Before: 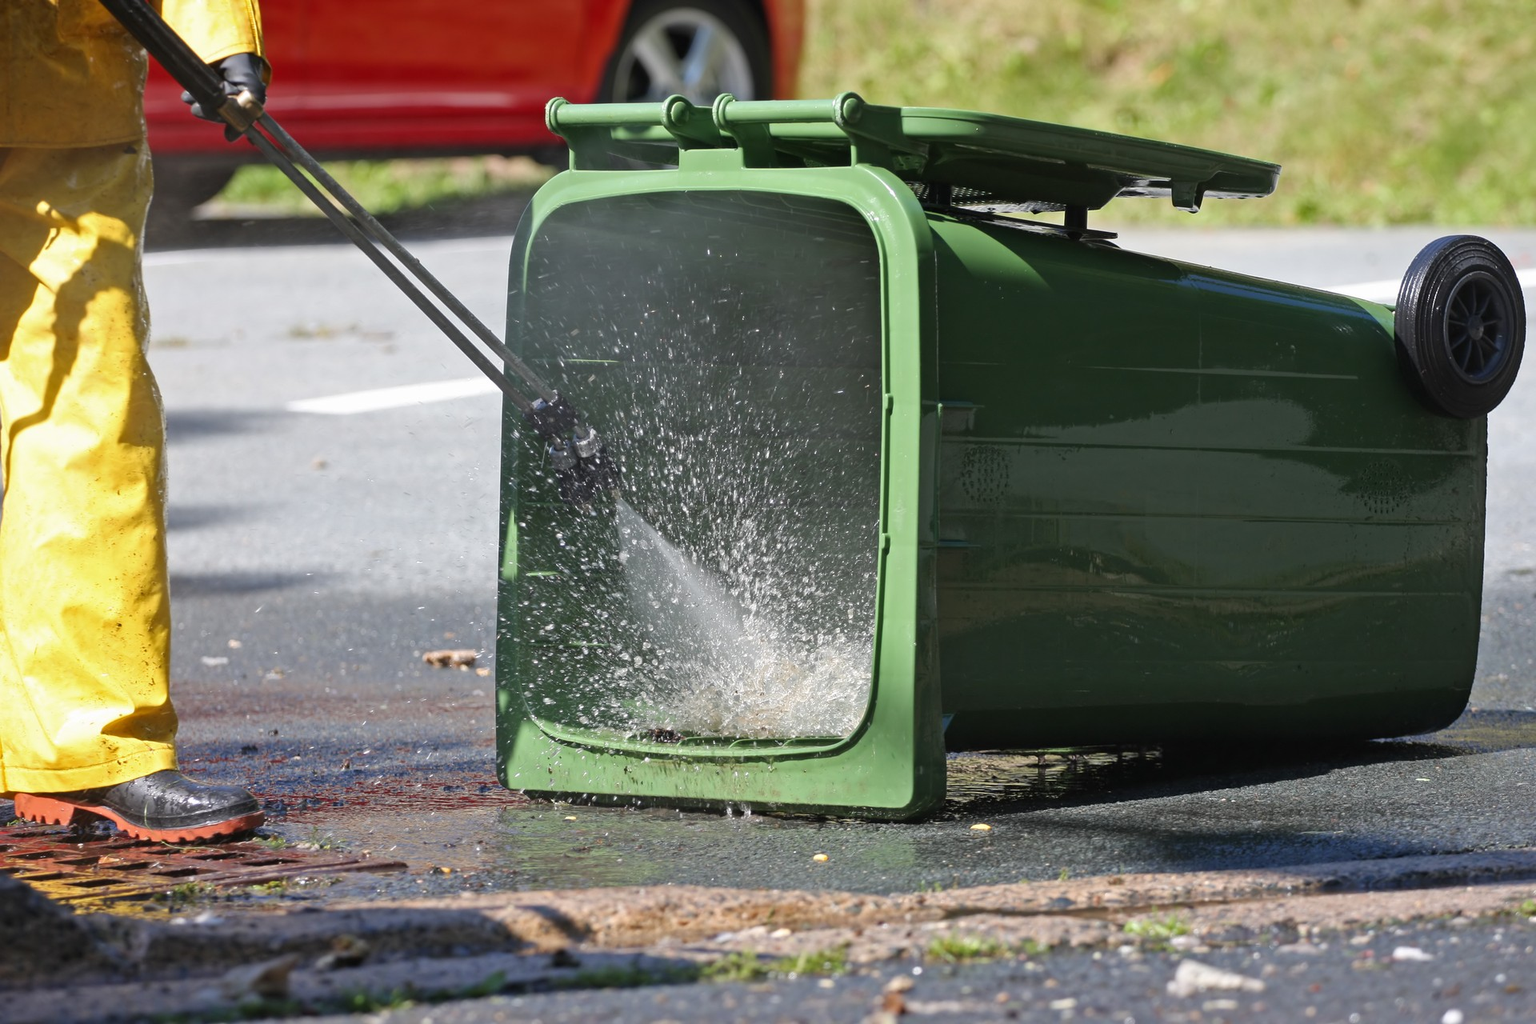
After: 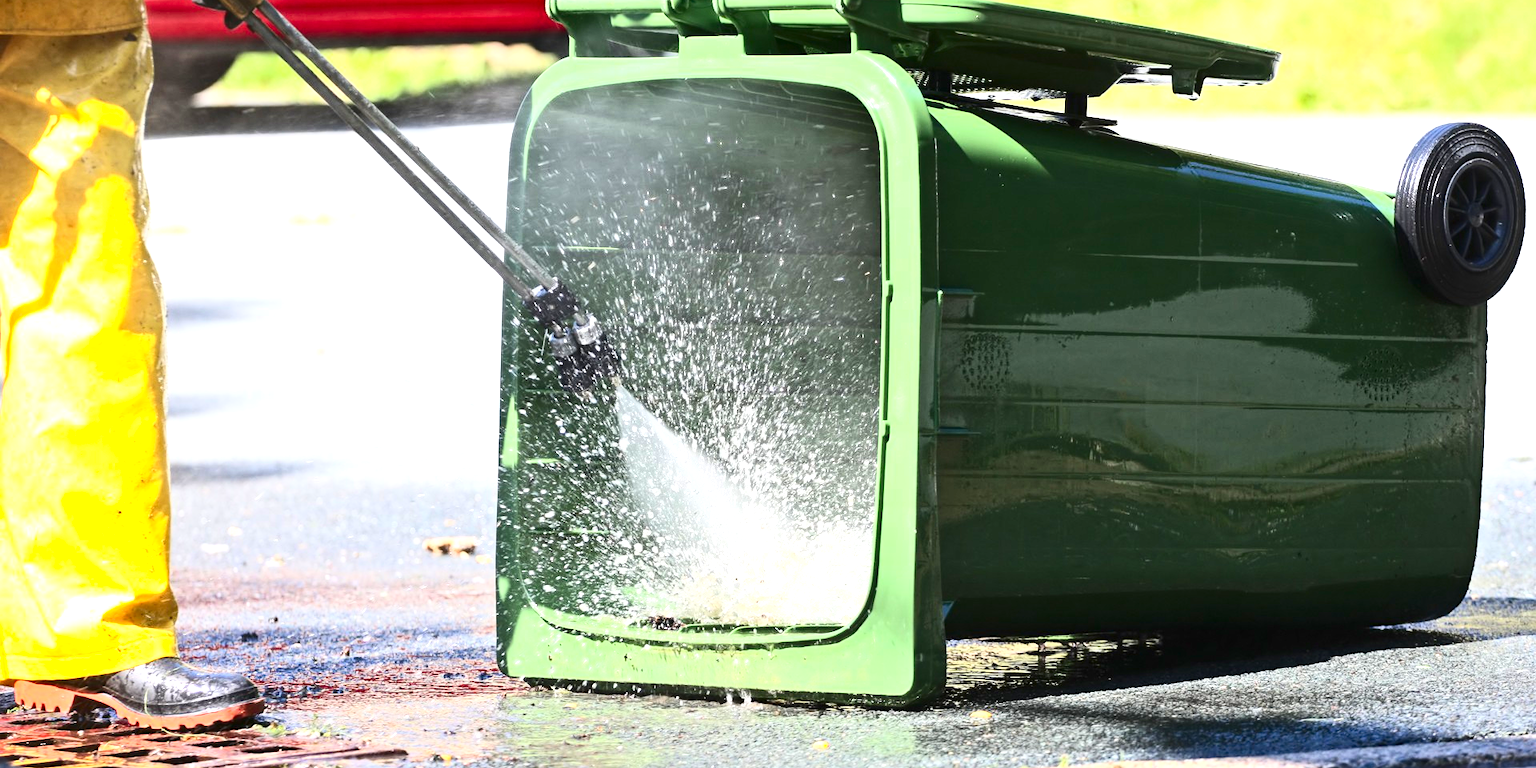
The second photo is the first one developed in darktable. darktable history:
crop: top 11.061%, bottom 13.904%
base curve: curves: ch0 [(0, 0) (0.989, 0.992)], preserve colors none
contrast brightness saturation: contrast 0.405, brightness 0.109, saturation 0.21
local contrast: highlights 105%, shadows 99%, detail 119%, midtone range 0.2
exposure: black level correction 0, exposure 1.102 EV, compensate highlight preservation false
